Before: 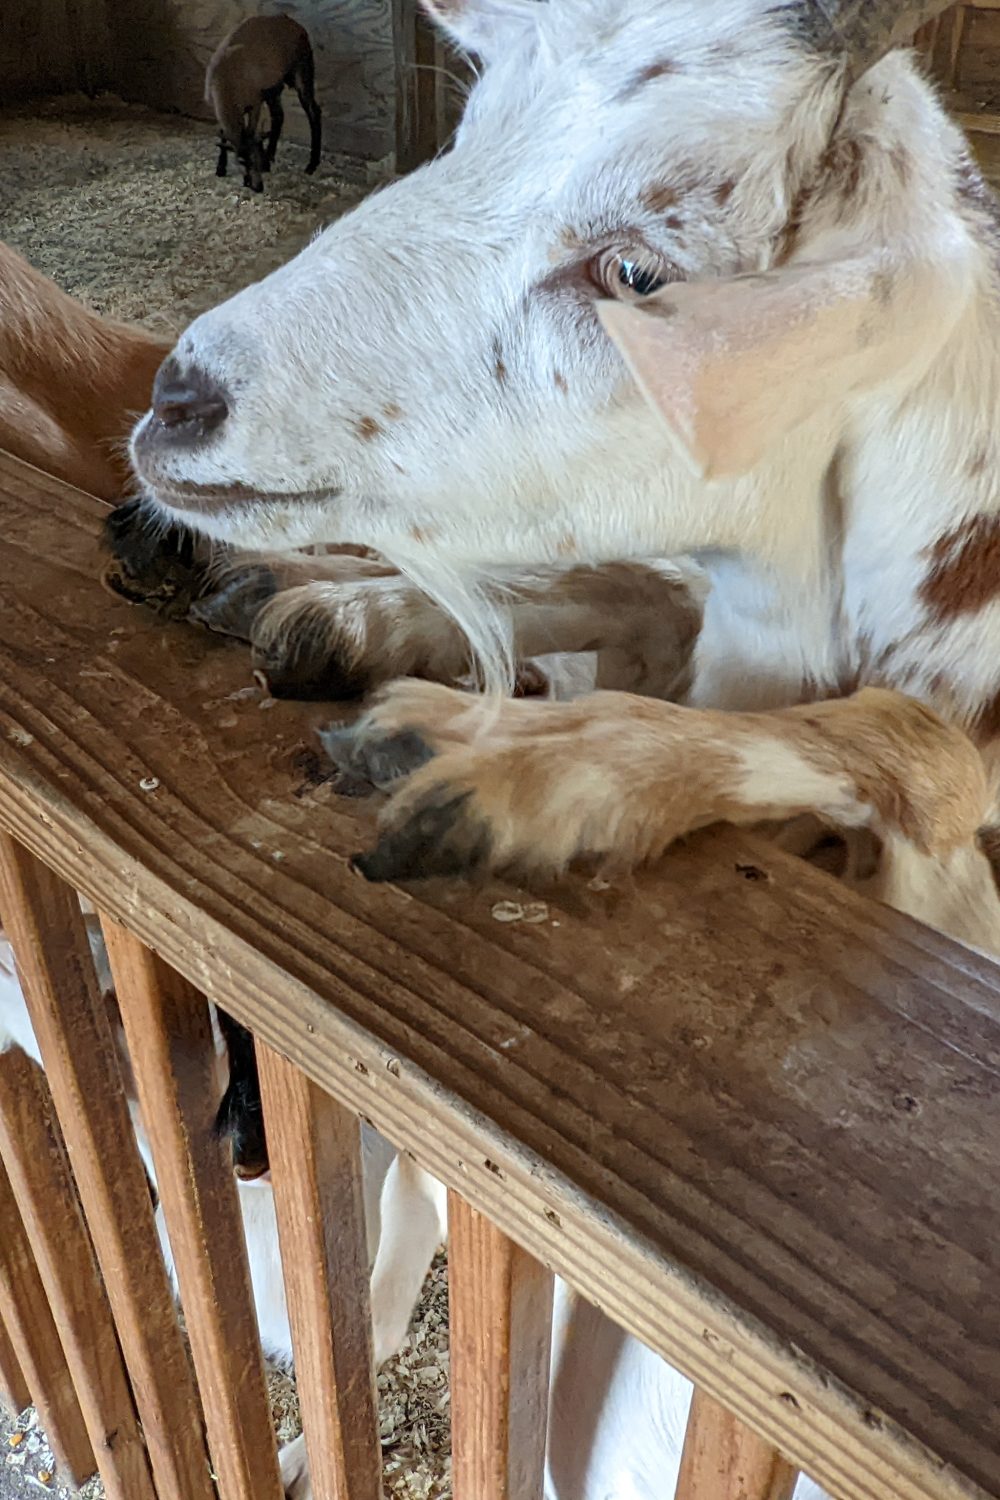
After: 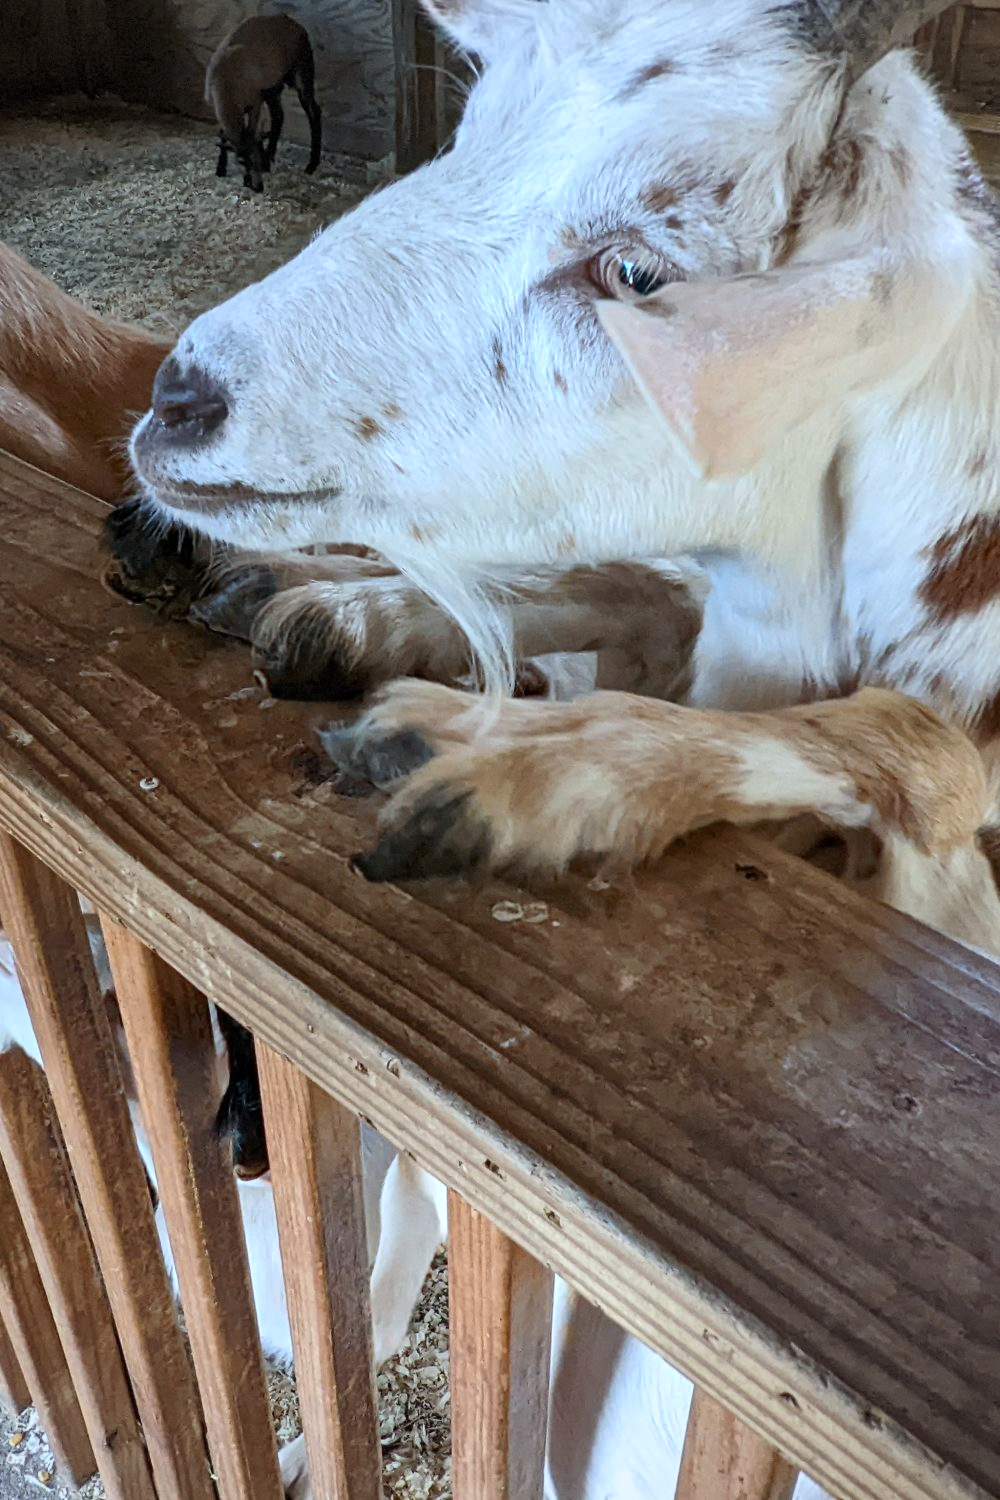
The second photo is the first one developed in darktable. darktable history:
contrast brightness saturation: contrast 0.1, brightness 0.02, saturation 0.02
color calibration: x 0.37, y 0.382, temperature 4313.32 K
vignetting: fall-off start 85%, fall-off radius 80%, brightness -0.182, saturation -0.3, width/height ratio 1.219, dithering 8-bit output, unbound false
